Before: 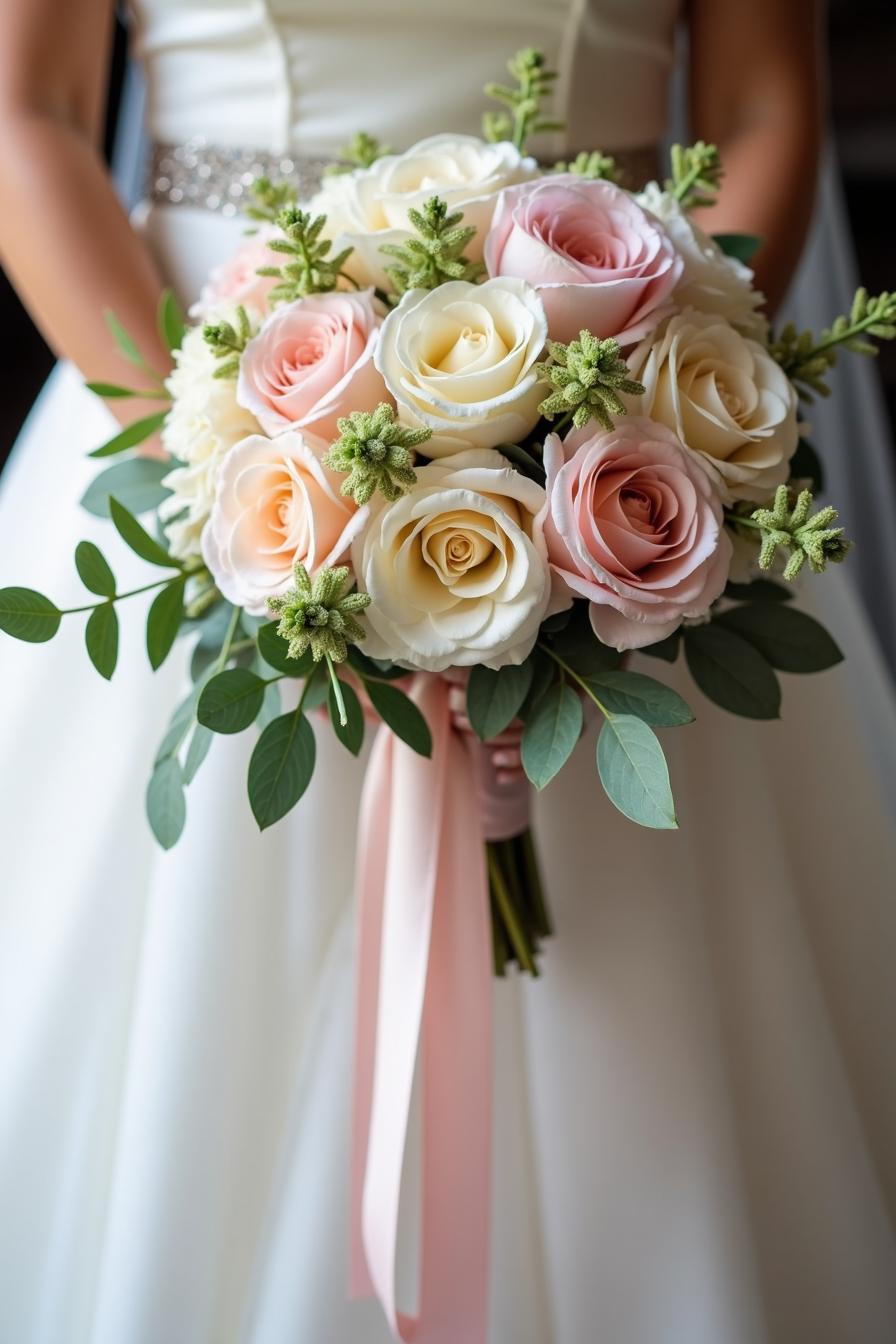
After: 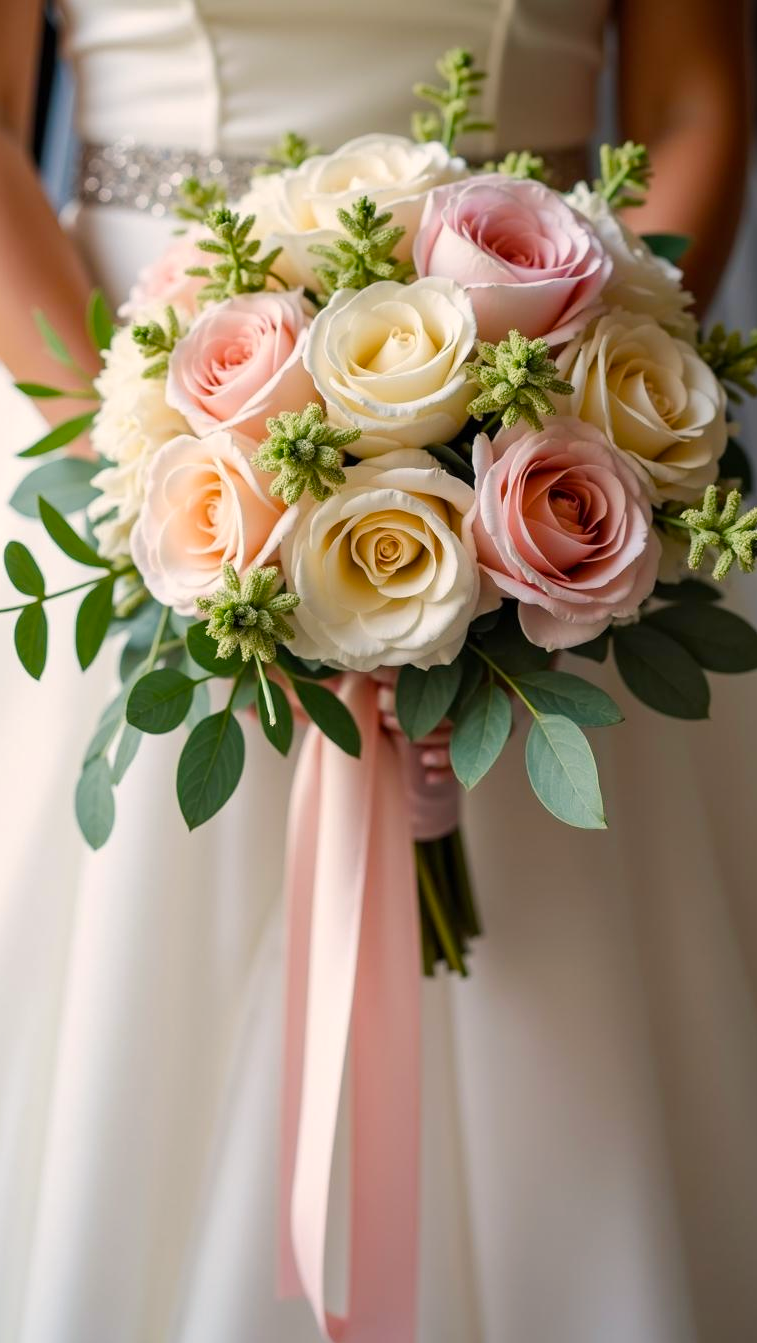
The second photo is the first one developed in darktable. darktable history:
crop: left 7.965%, right 7.512%
color balance rgb: highlights gain › chroma 3.098%, highlights gain › hue 60.16°, perceptual saturation grading › global saturation 9.083%, perceptual saturation grading › highlights -13.513%, perceptual saturation grading › mid-tones 14.346%, perceptual saturation grading › shadows 23.272%
